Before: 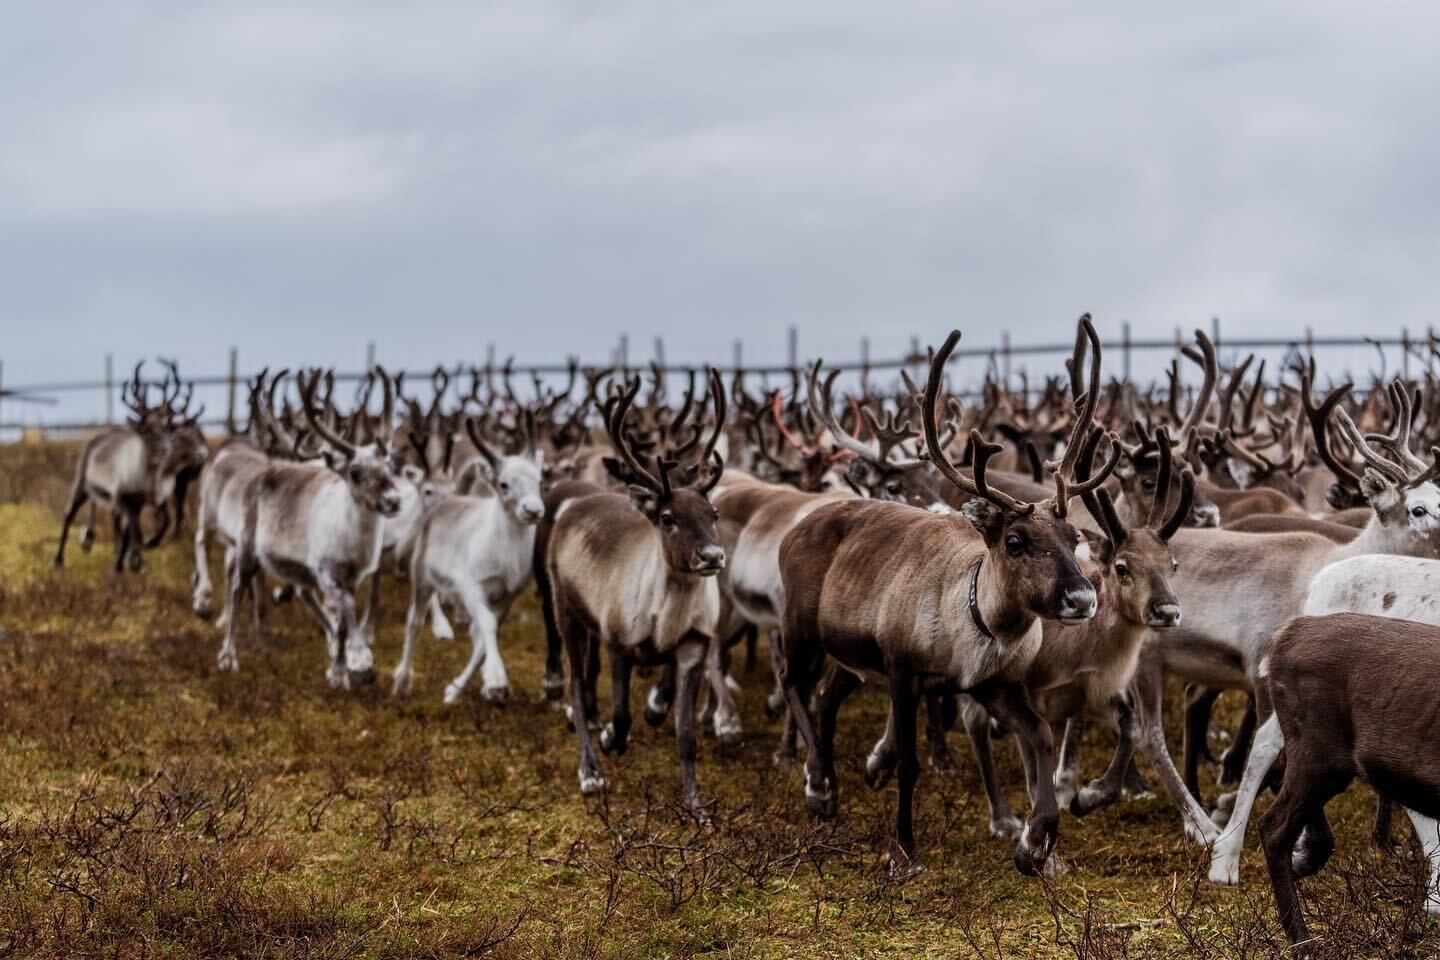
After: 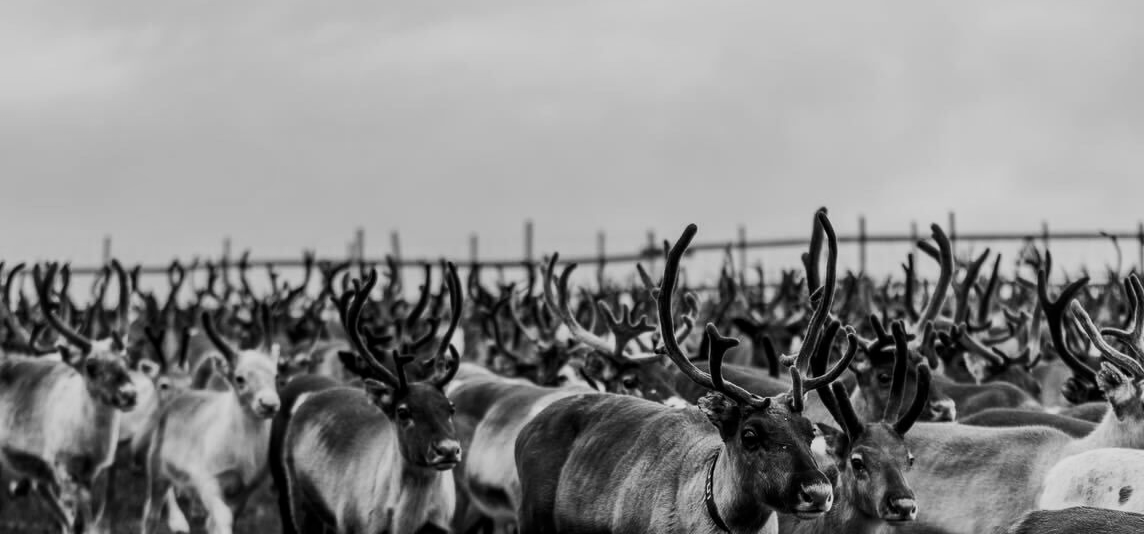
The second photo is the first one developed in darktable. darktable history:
base curve: curves: ch0 [(0, 0) (0.088, 0.125) (0.176, 0.251) (0.354, 0.501) (0.613, 0.749) (1, 0.877)], preserve colors none
monochrome: a 73.58, b 64.21
contrast brightness saturation: brightness -0.2, saturation 0.08
crop: left 18.38%, top 11.092%, right 2.134%, bottom 33.217%
